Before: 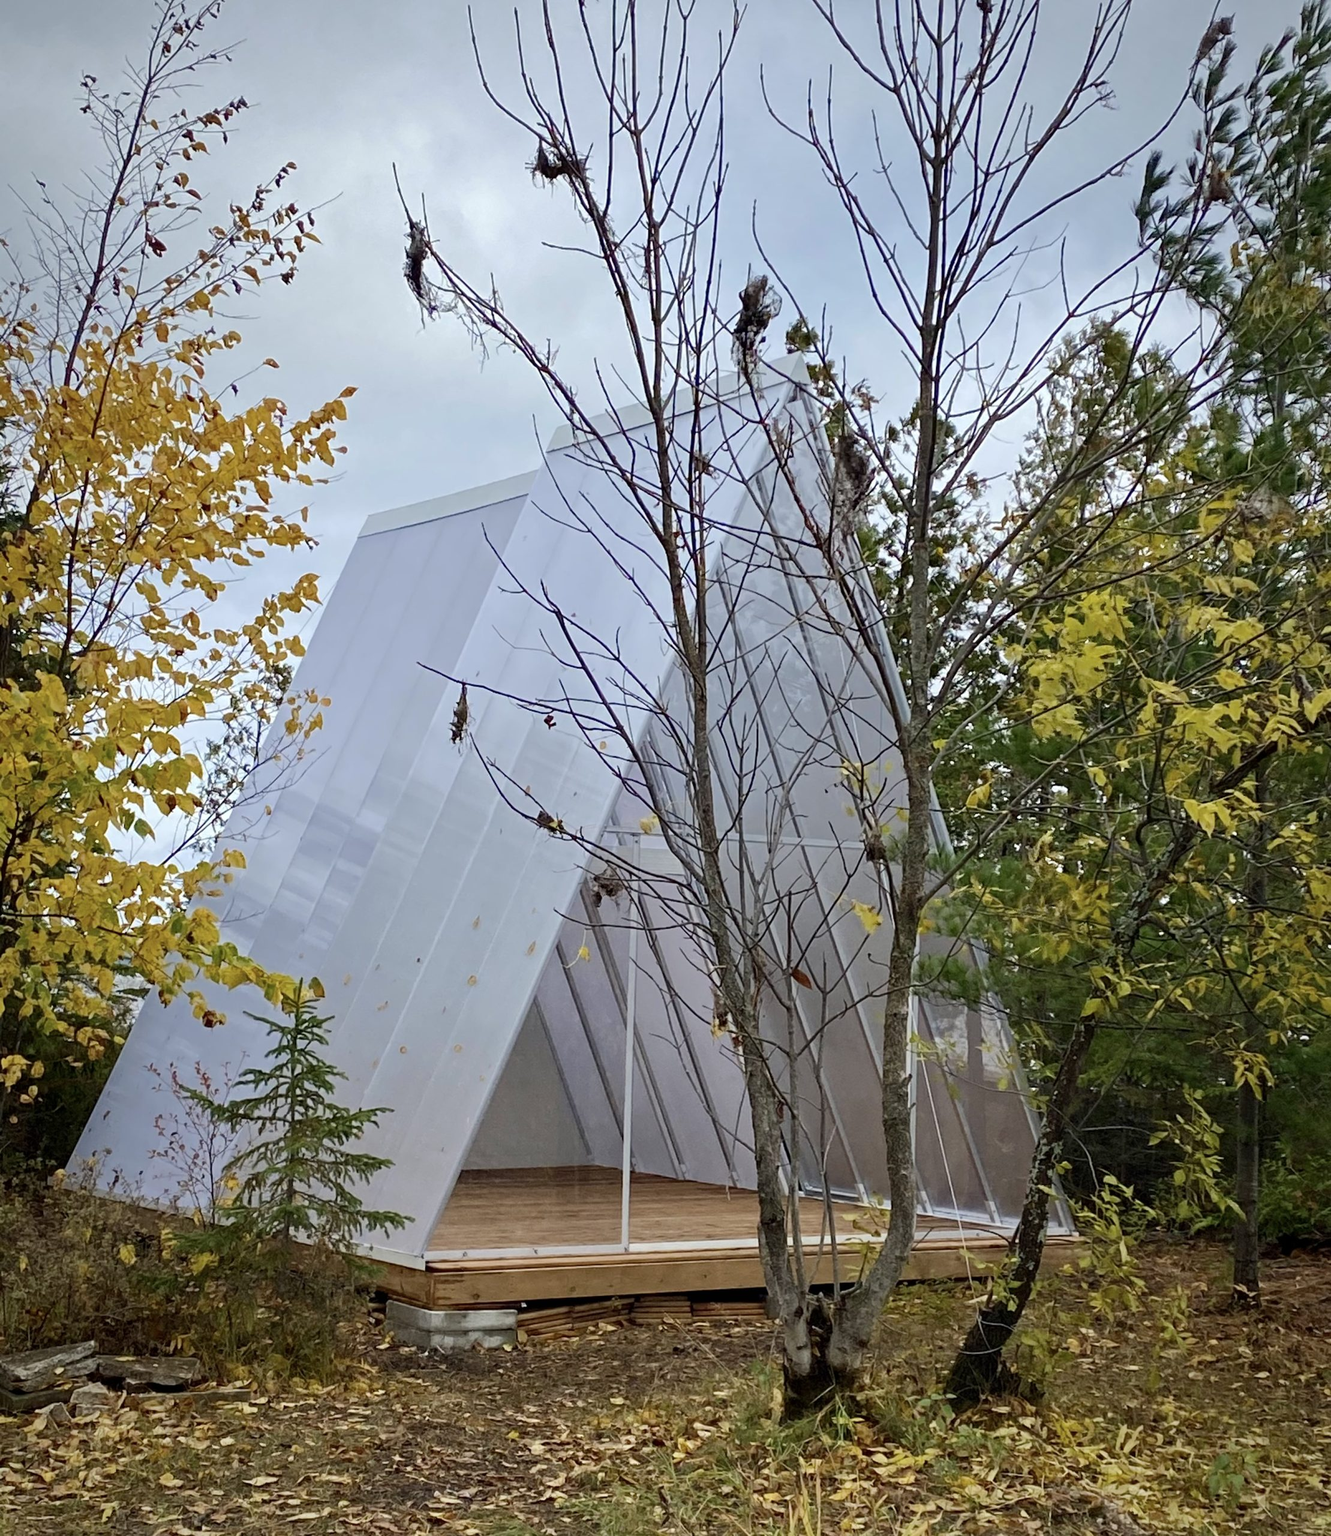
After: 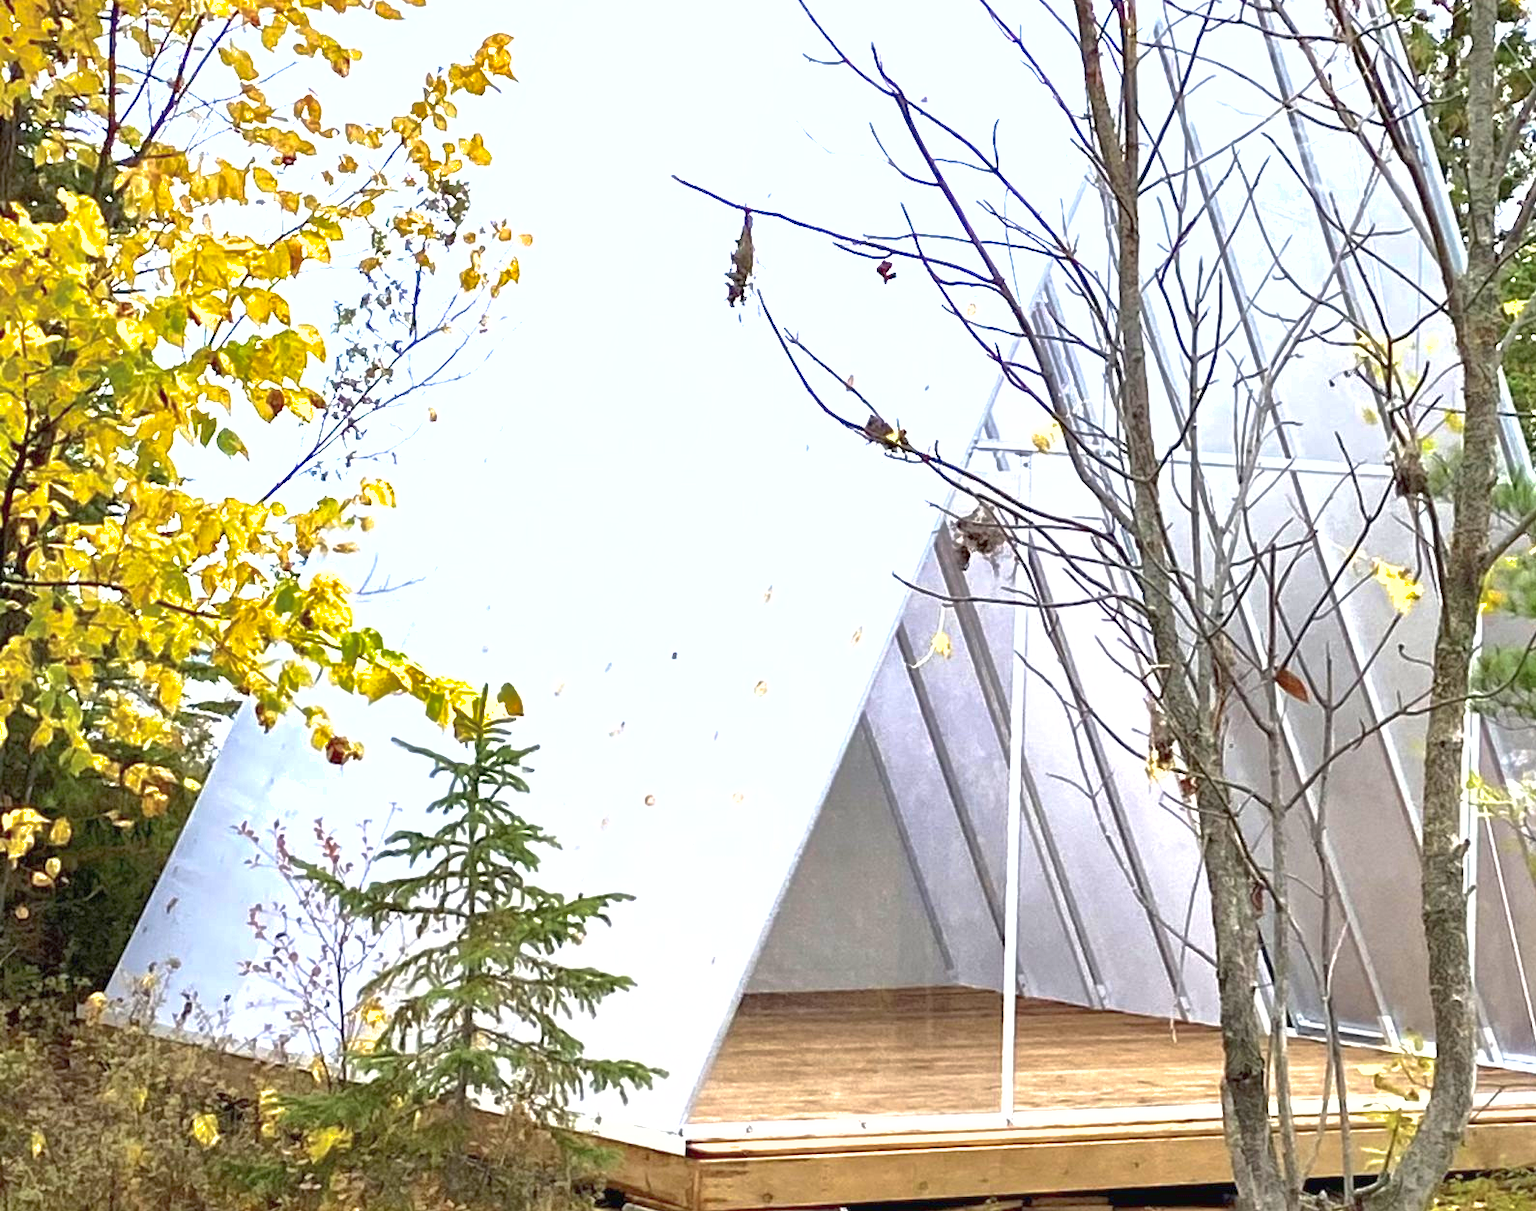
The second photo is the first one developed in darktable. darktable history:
crop: top 36.036%, right 28.375%, bottom 14.989%
exposure: black level correction 0, exposure 1.739 EV, compensate highlight preservation false
shadows and highlights: on, module defaults
